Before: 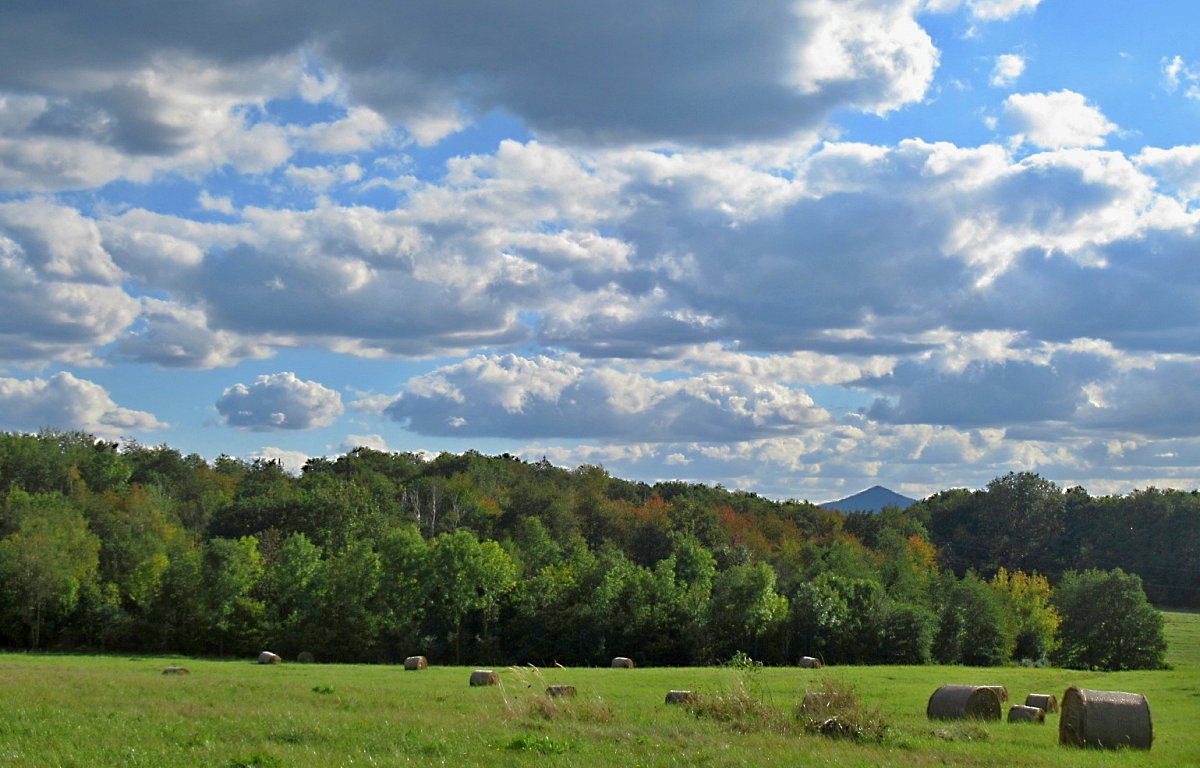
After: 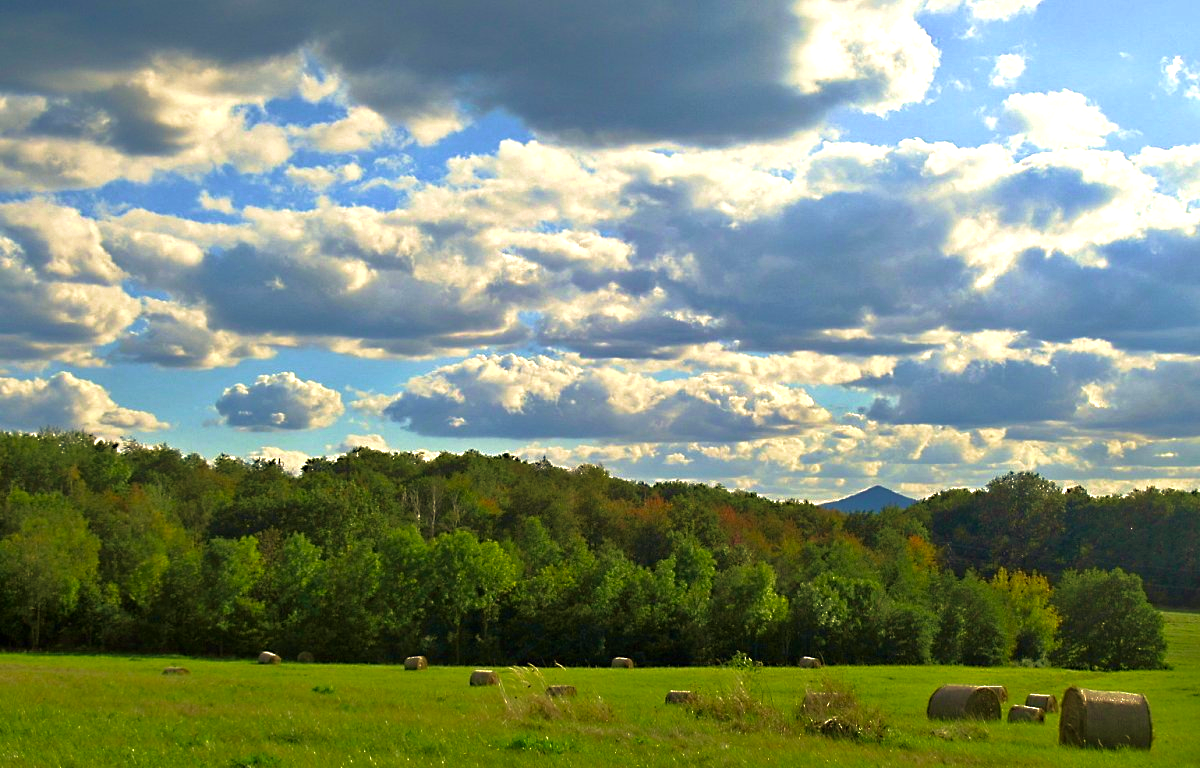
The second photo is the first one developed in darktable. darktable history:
velvia: strength 56.3%
contrast brightness saturation: saturation 0.179
tone equalizer: -8 EV 0.001 EV, -7 EV -0.003 EV, -6 EV 0.005 EV, -5 EV -0.03 EV, -4 EV -0.112 EV, -3 EV -0.189 EV, -2 EV 0.233 EV, -1 EV 0.72 EV, +0 EV 0.509 EV, edges refinement/feathering 500, mask exposure compensation -1.57 EV, preserve details no
color correction: highlights a* 2.7, highlights b* 23.09
